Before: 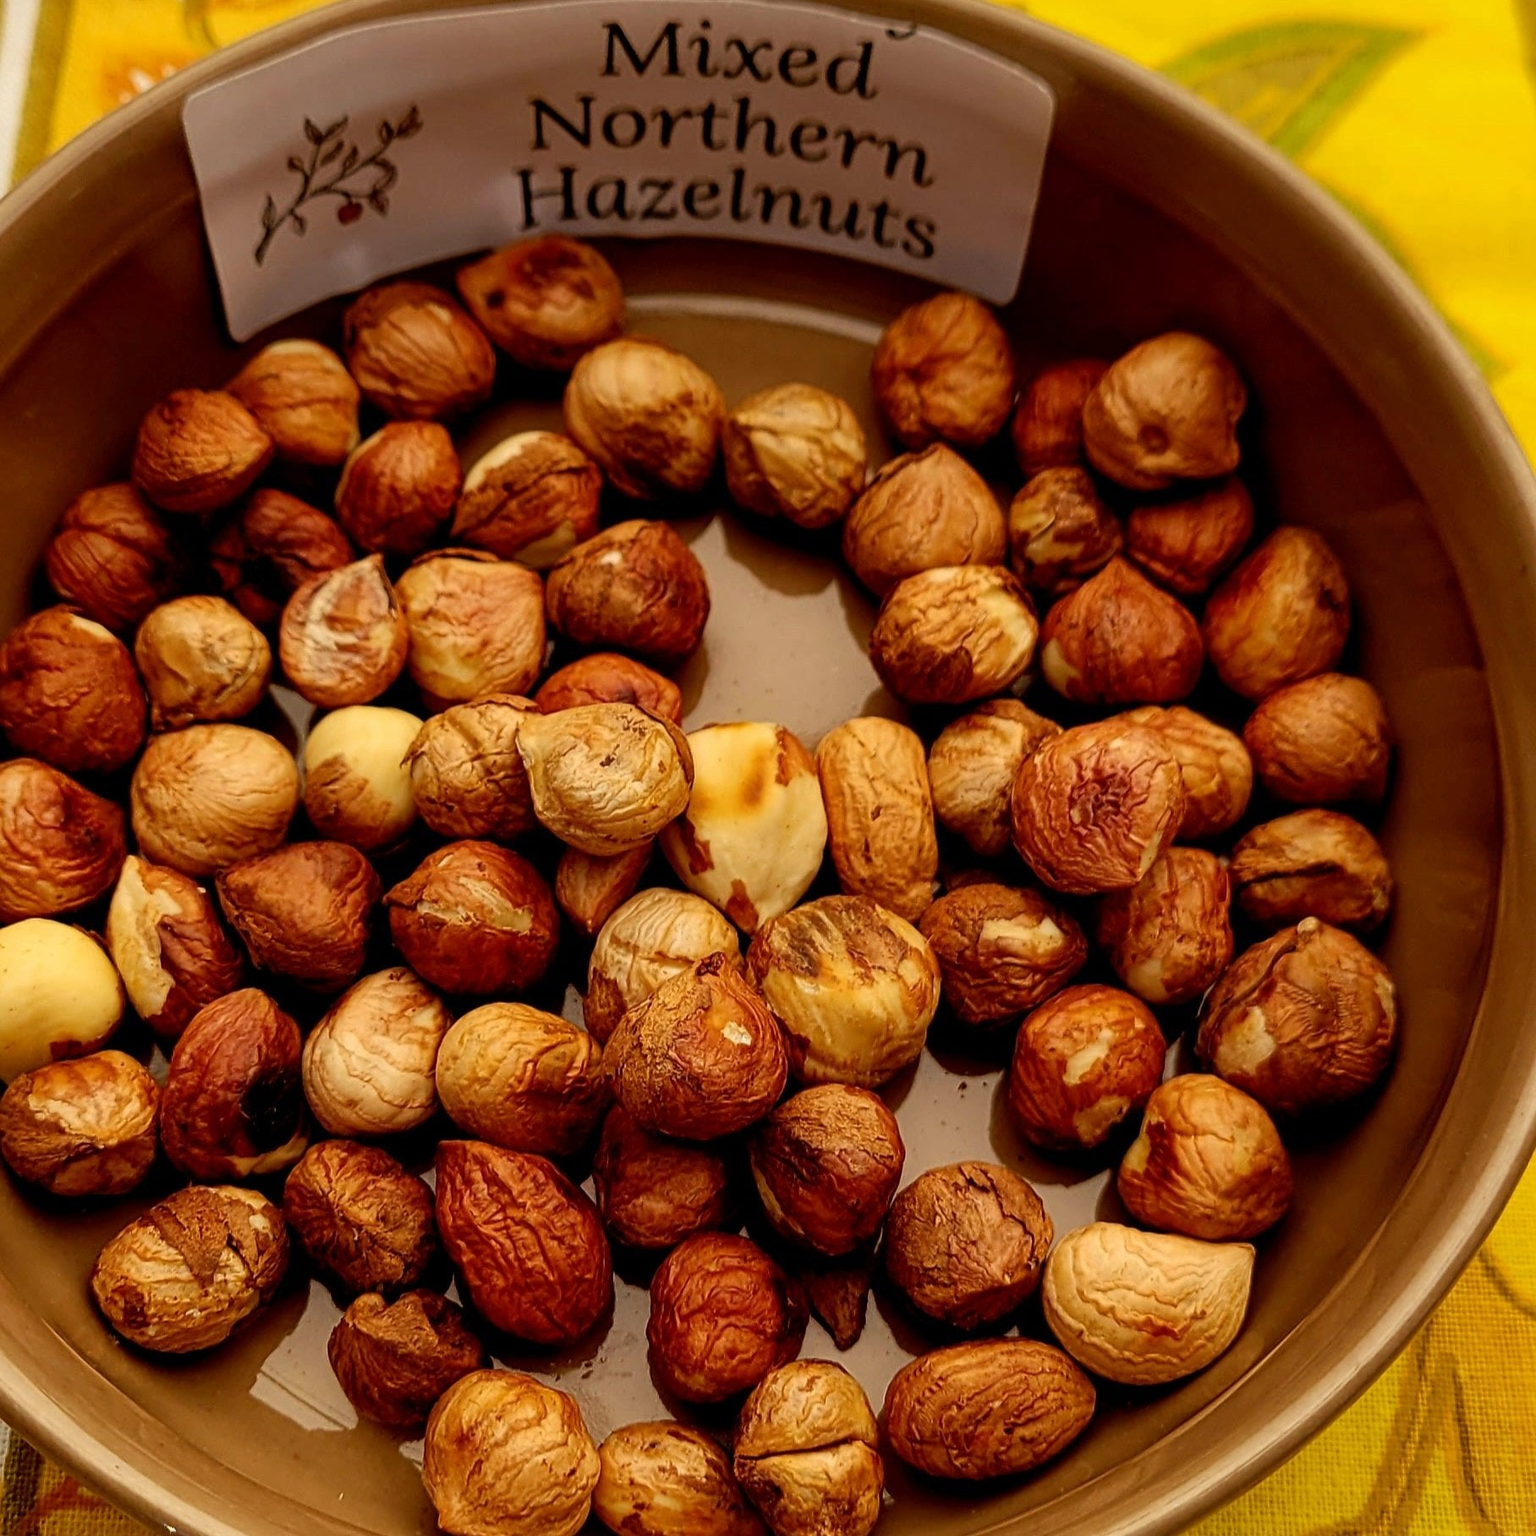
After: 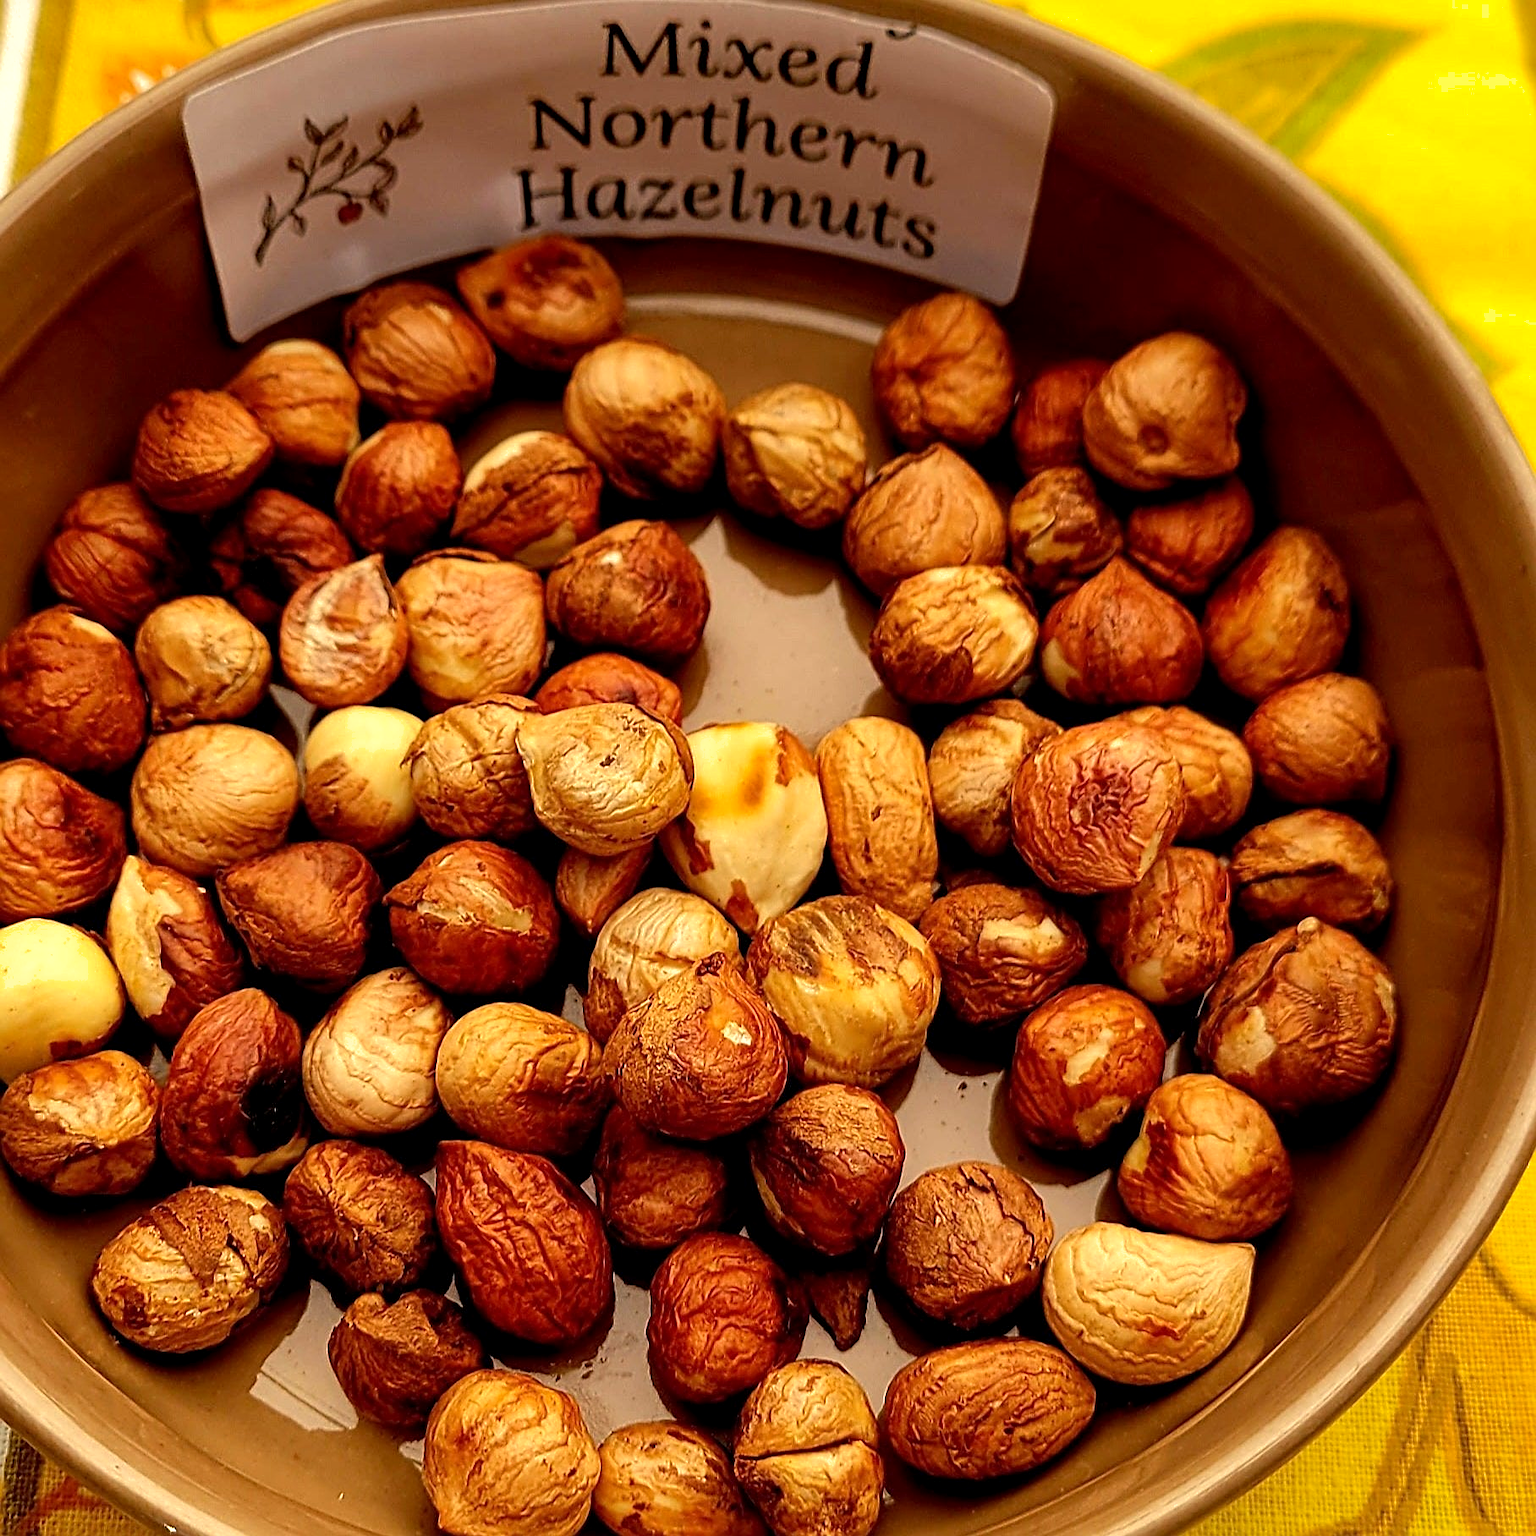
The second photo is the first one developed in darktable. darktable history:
sharpen: on, module defaults
exposure: black level correction 0.001, exposure 0.5 EV, compensate exposure bias true, compensate highlight preservation false
white balance: emerald 1
shadows and highlights: shadows 10, white point adjustment 1, highlights -40
